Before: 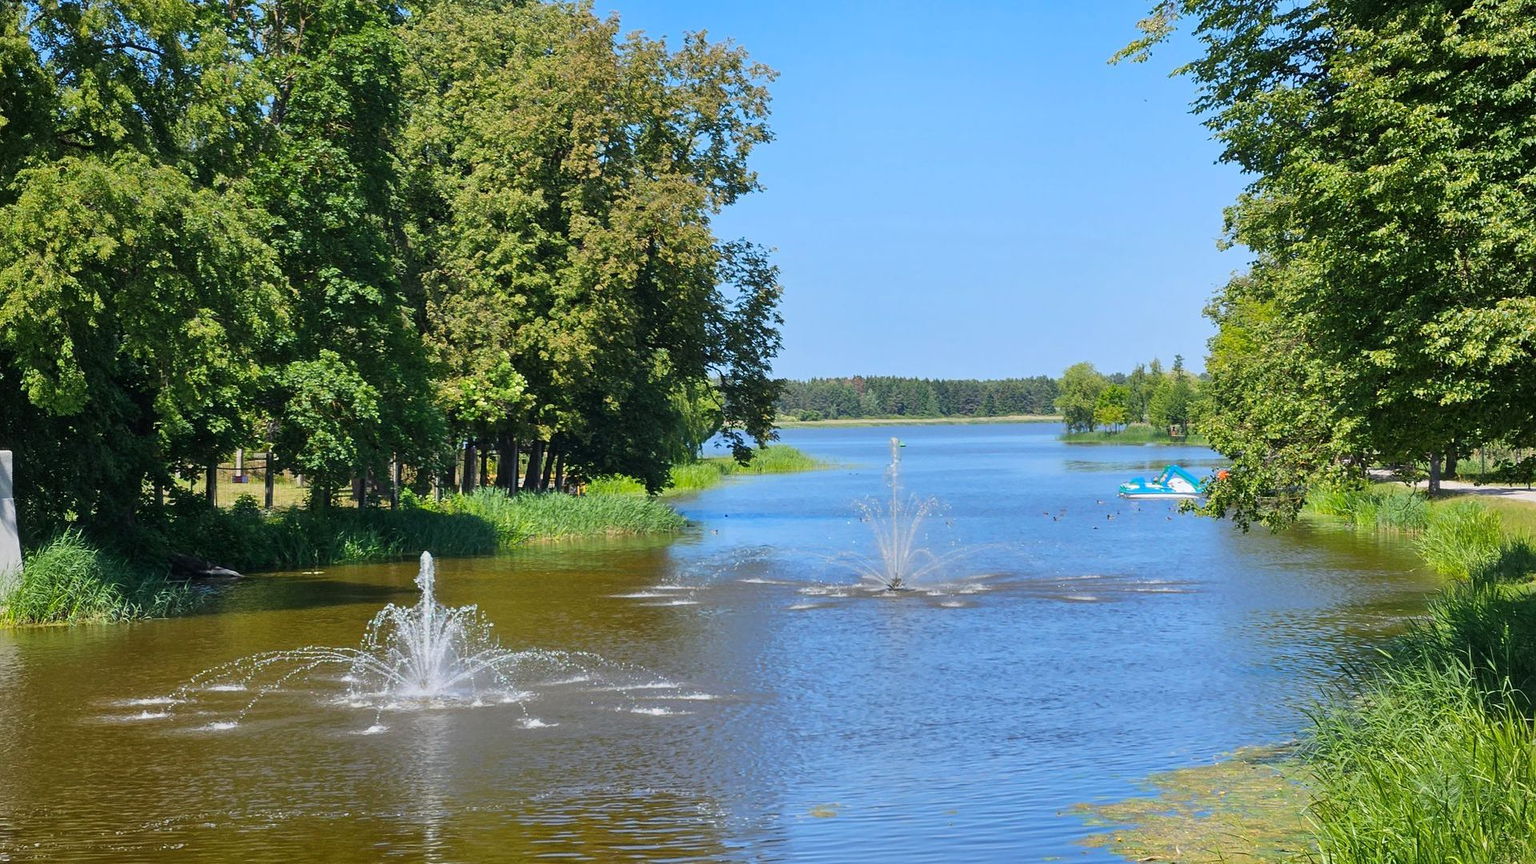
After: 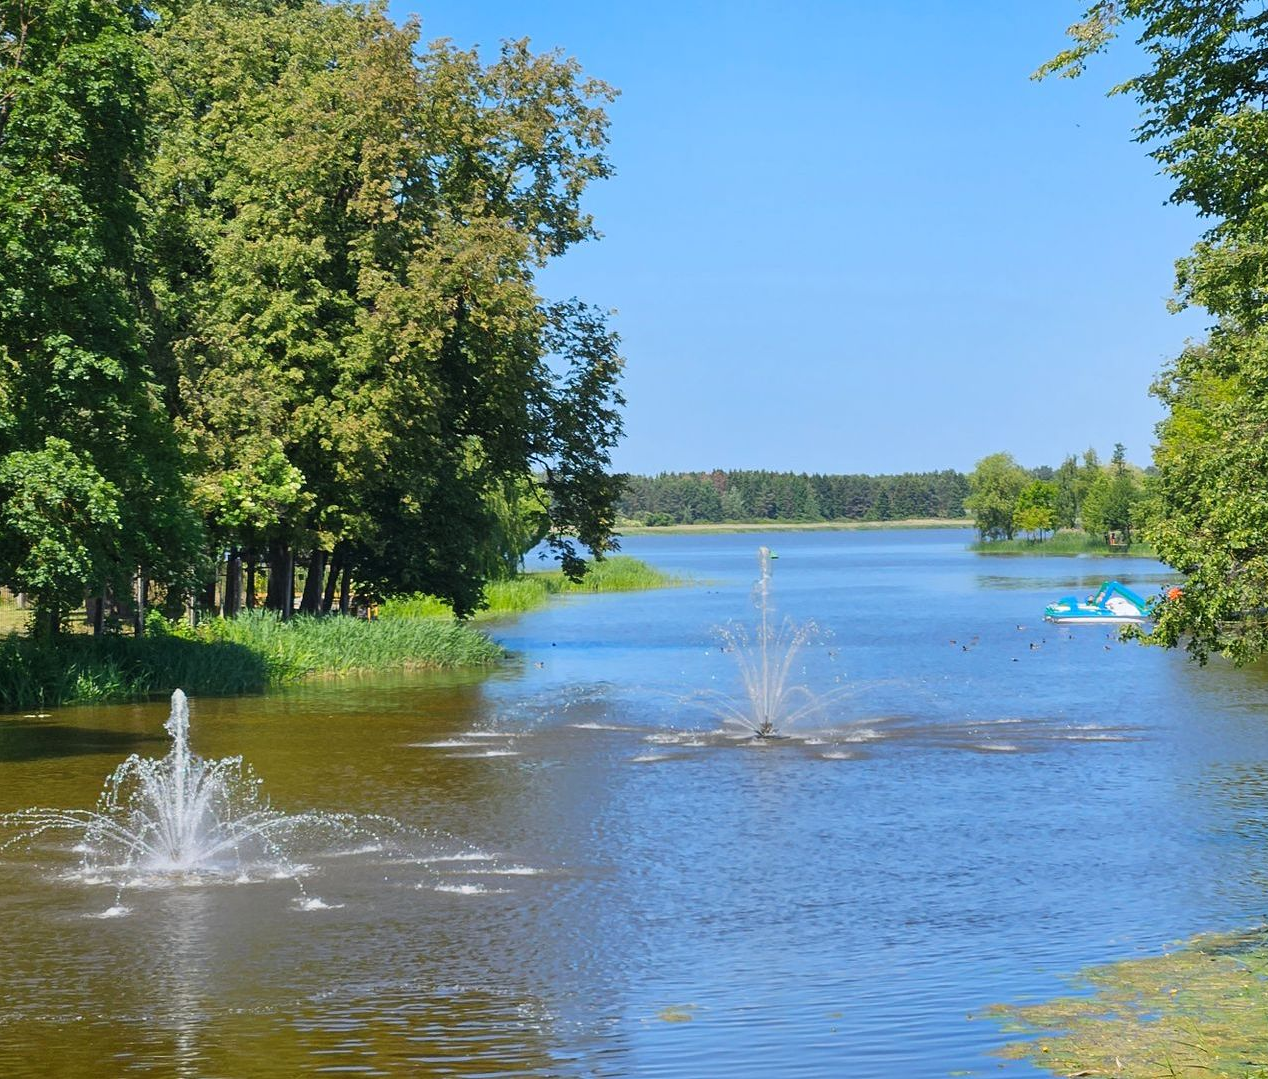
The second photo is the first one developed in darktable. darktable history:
crop and rotate: left 18.442%, right 15.508%
sharpen: radius 2.883, amount 0.868, threshold 47.523
exposure: black level correction 0, compensate exposure bias true, compensate highlight preservation false
